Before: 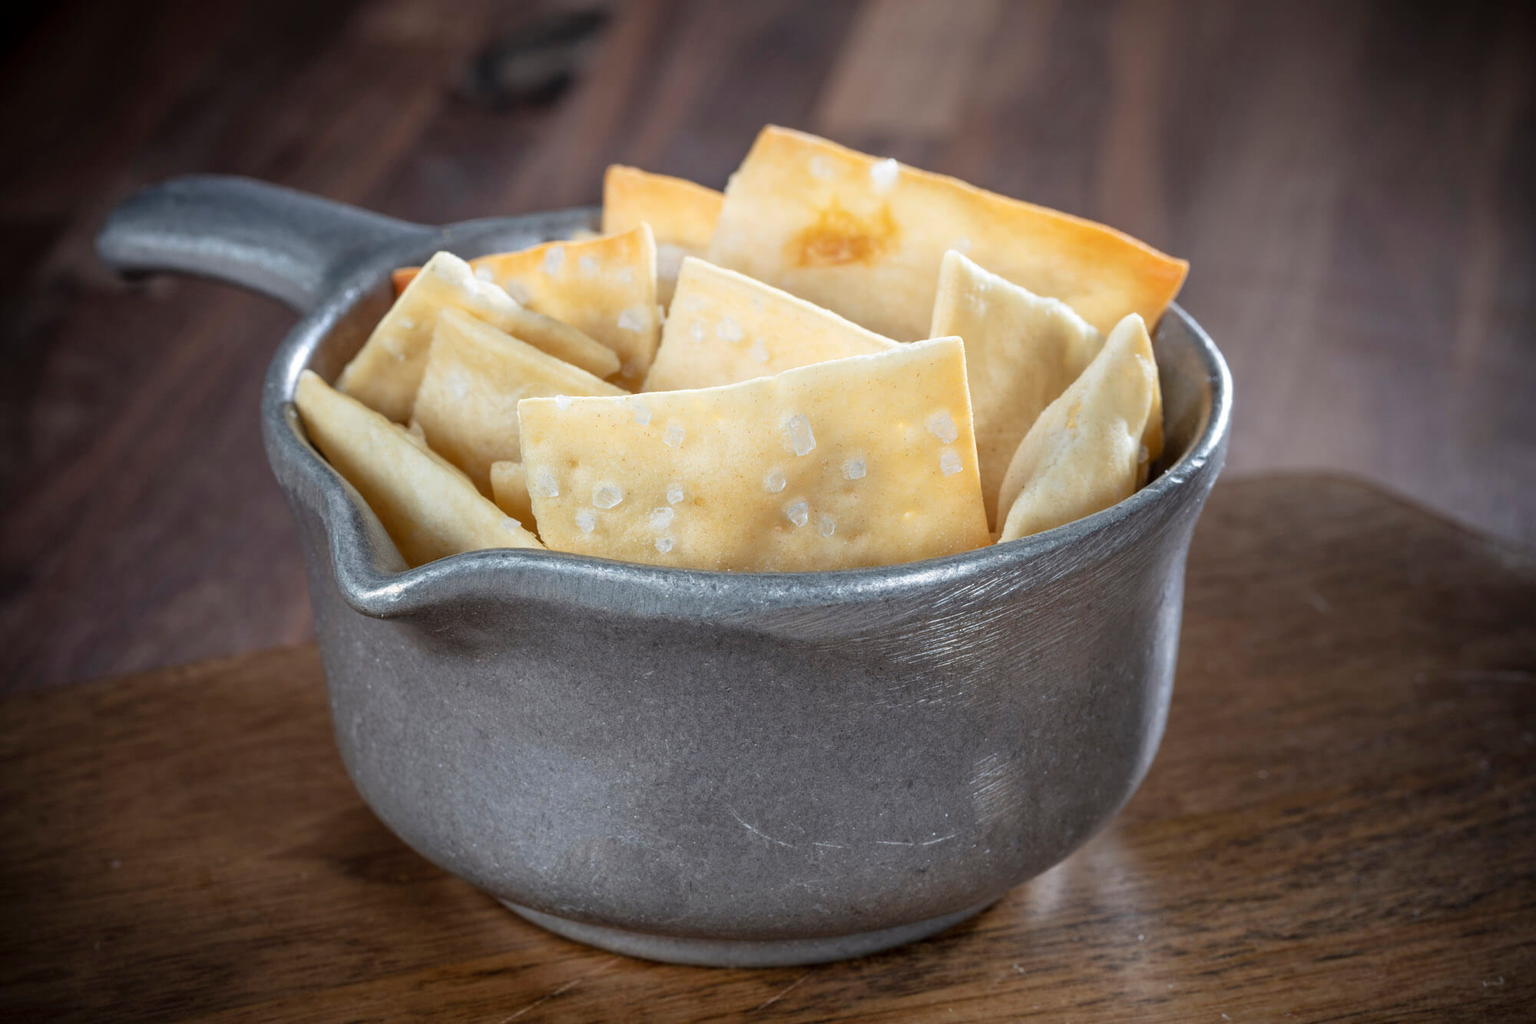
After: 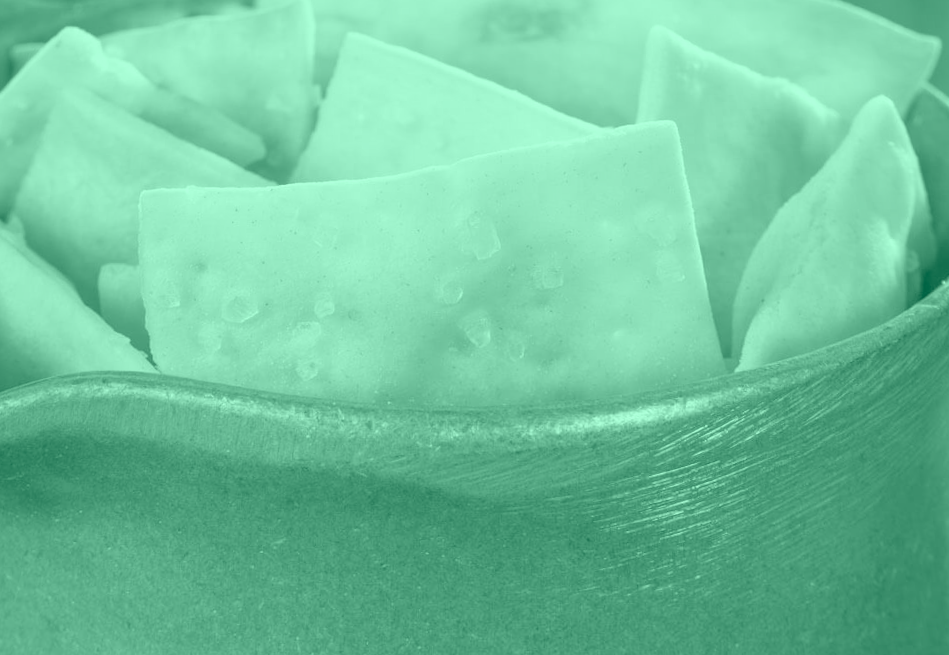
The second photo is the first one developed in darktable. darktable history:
exposure: exposure 0.74 EV, compensate highlight preservation false
crop: left 20.932%, top 15.471%, right 21.848%, bottom 34.081%
rotate and perspective: rotation 0.72°, lens shift (vertical) -0.352, lens shift (horizontal) -0.051, crop left 0.152, crop right 0.859, crop top 0.019, crop bottom 0.964
colorize: hue 147.6°, saturation 65%, lightness 21.64%
